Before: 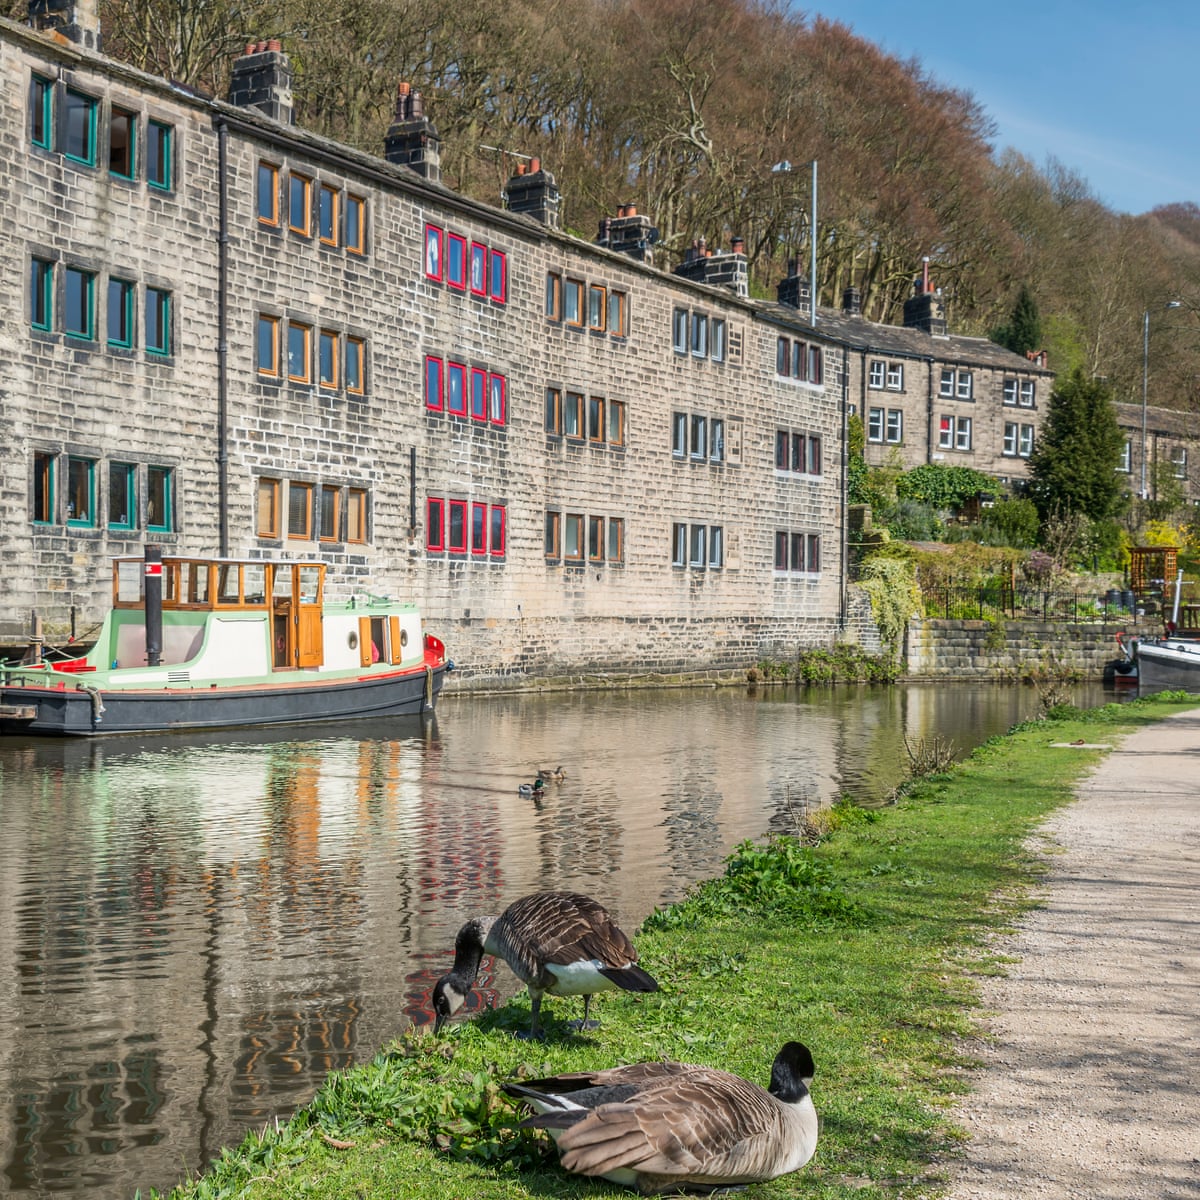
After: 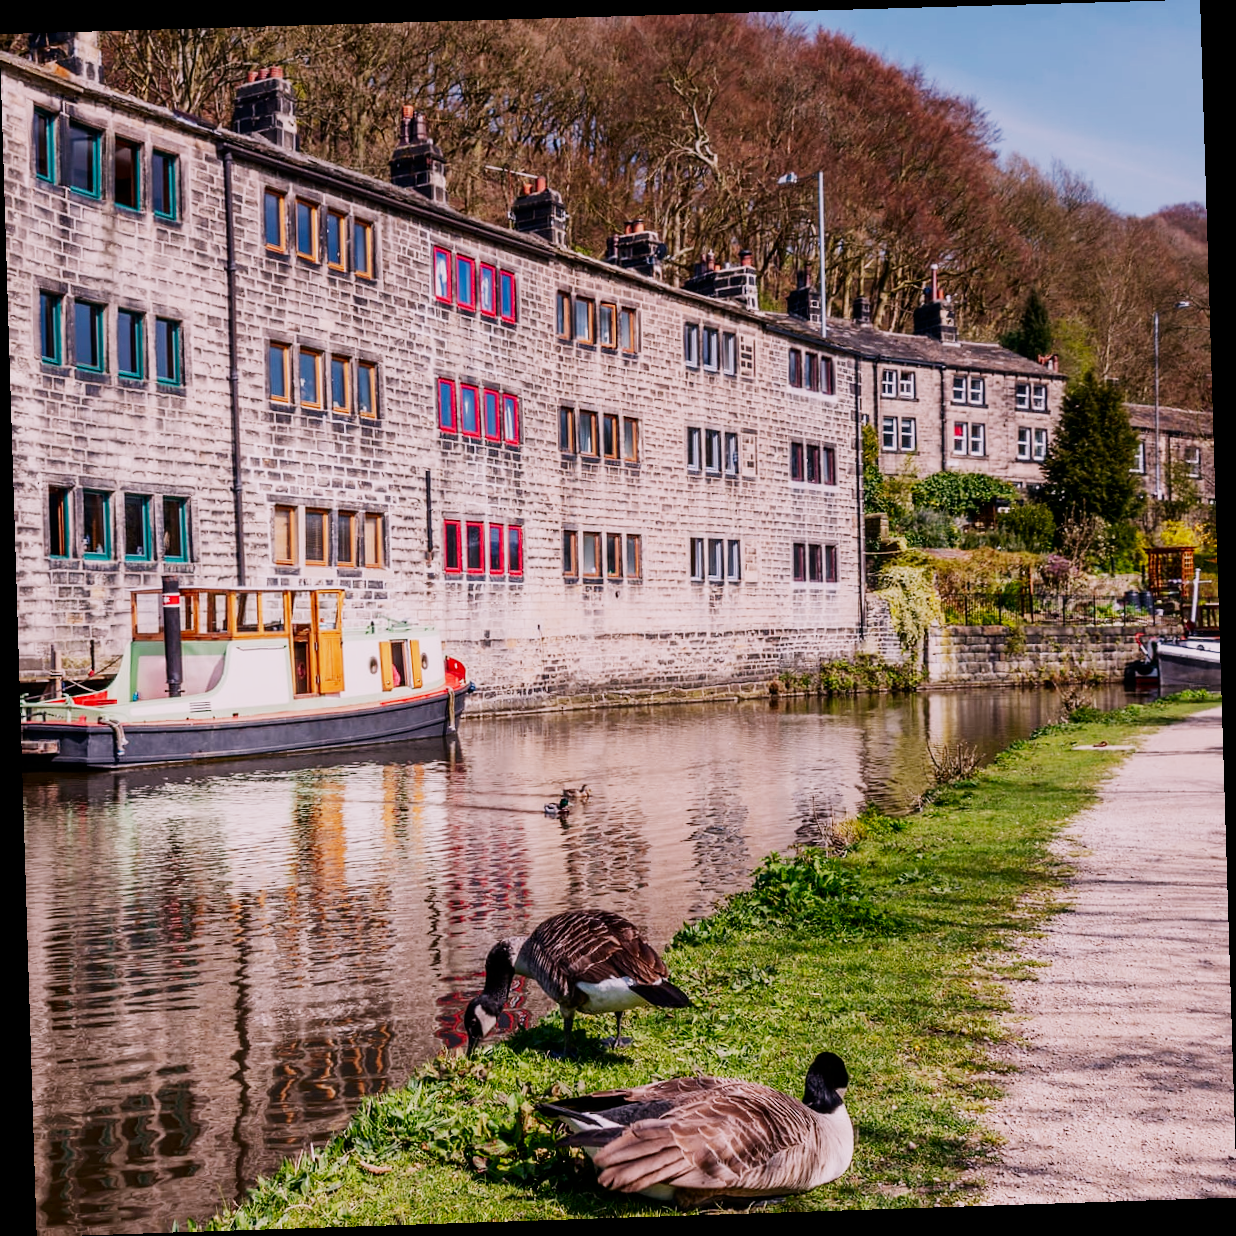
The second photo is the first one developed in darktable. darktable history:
contrast brightness saturation: brightness -0.09
sigmoid: contrast 1.8, skew -0.2, preserve hue 0%, red attenuation 0.1, red rotation 0.035, green attenuation 0.1, green rotation -0.017, blue attenuation 0.15, blue rotation -0.052, base primaries Rec2020
white balance: red 1.188, blue 1.11
rotate and perspective: rotation -1.77°, lens shift (horizontal) 0.004, automatic cropping off
